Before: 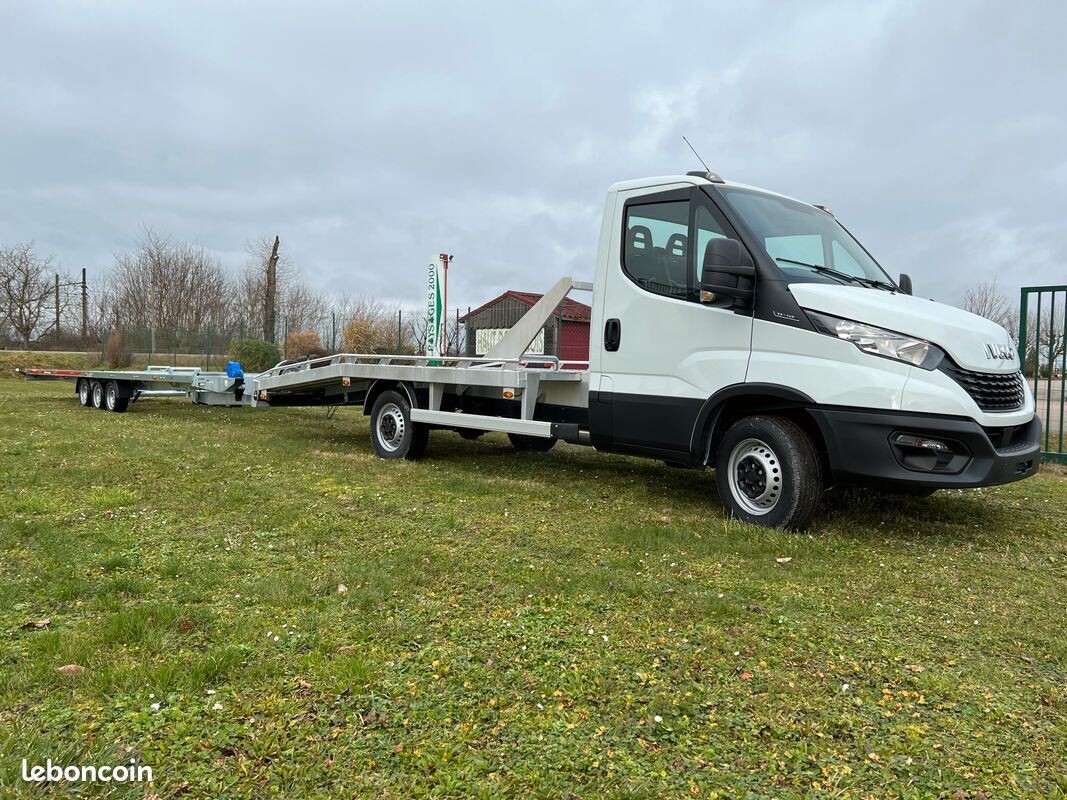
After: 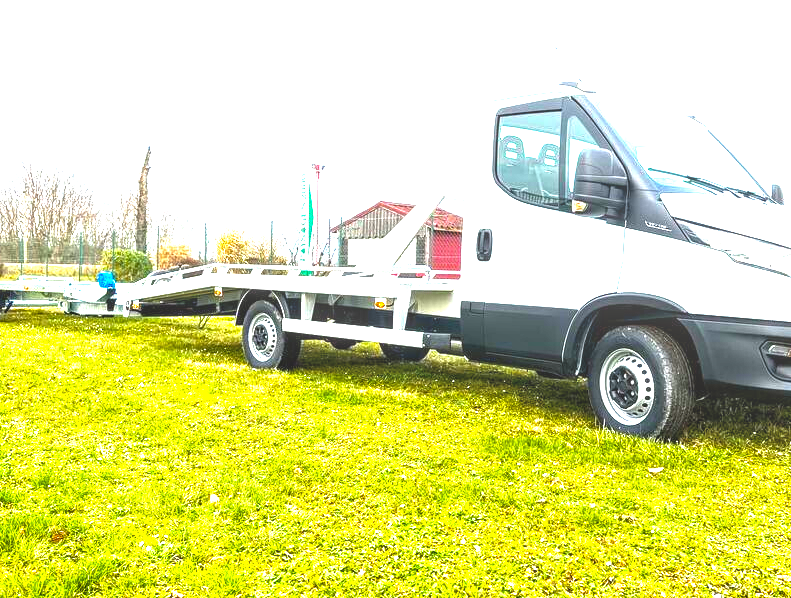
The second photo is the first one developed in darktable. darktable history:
crop and rotate: left 12.015%, top 11.35%, right 13.815%, bottom 13.822%
local contrast: on, module defaults
color balance rgb: shadows lift › chroma 1.38%, shadows lift › hue 258.64°, perceptual saturation grading › global saturation 26.301%, perceptual saturation grading › highlights -28.905%, perceptual saturation grading › mid-tones 15.264%, perceptual saturation grading › shadows 34.212%, perceptual brilliance grading › global brilliance 34.293%, perceptual brilliance grading › highlights 49.452%, perceptual brilliance grading › mid-tones 59.421%, perceptual brilliance grading › shadows 34.147%, global vibrance 20%
